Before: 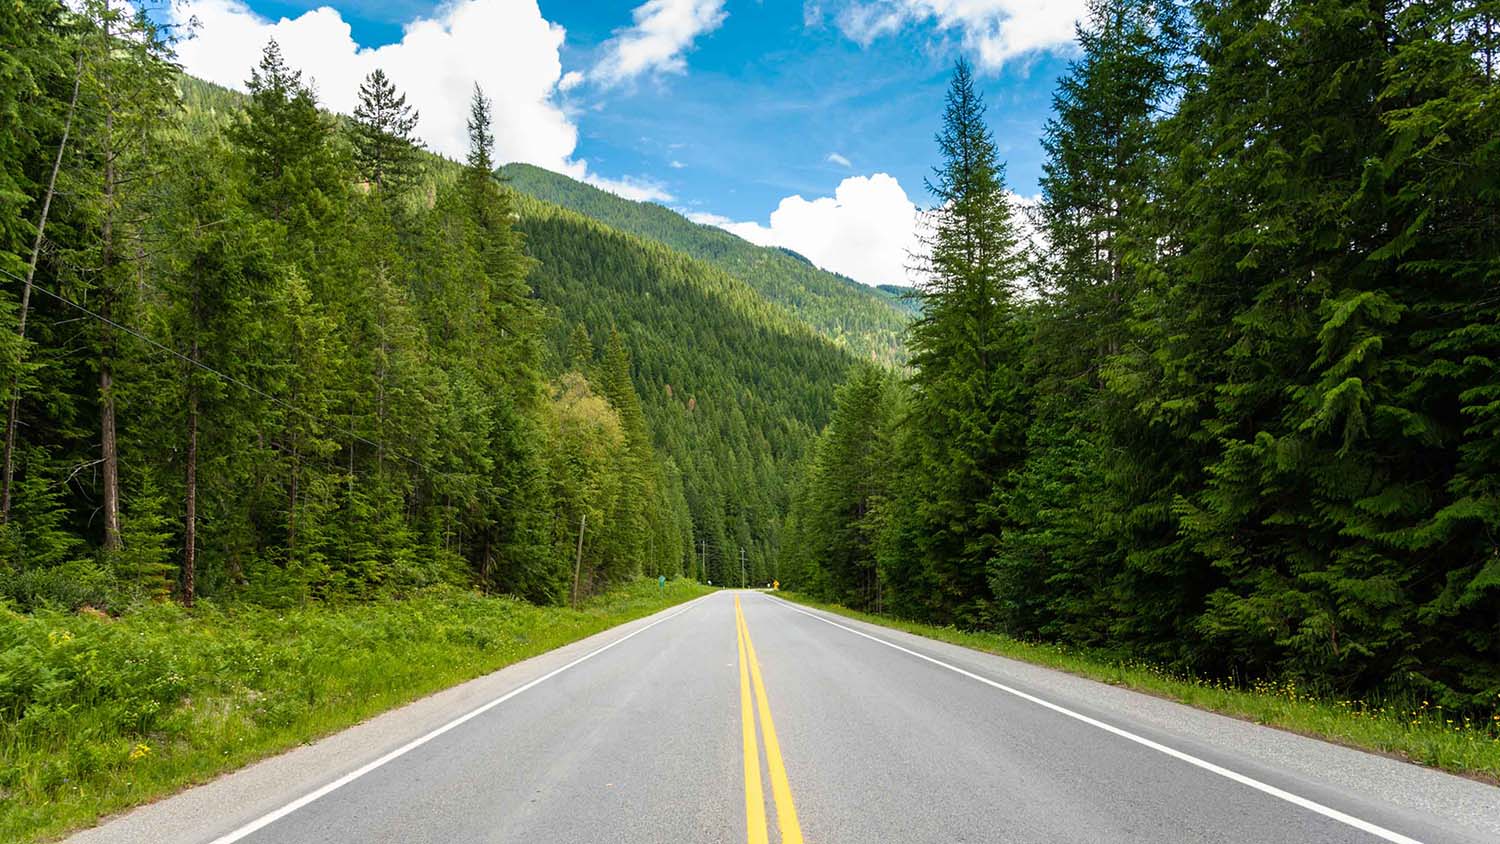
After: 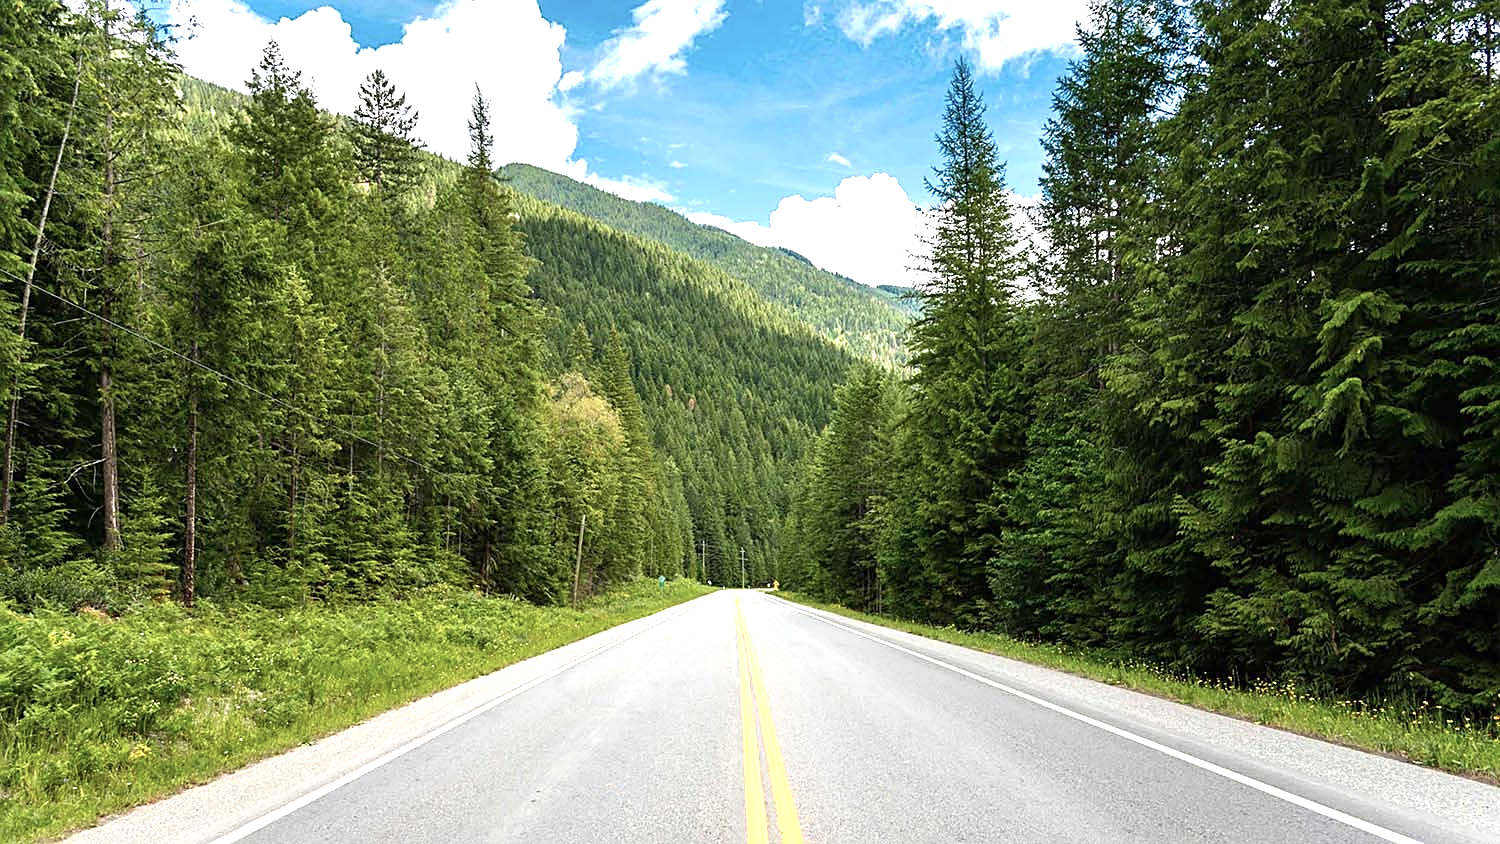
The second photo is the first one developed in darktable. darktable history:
exposure: exposure 0.733 EV, compensate highlight preservation false
sharpen: on, module defaults
contrast brightness saturation: contrast 0.063, brightness -0.013, saturation -0.225
